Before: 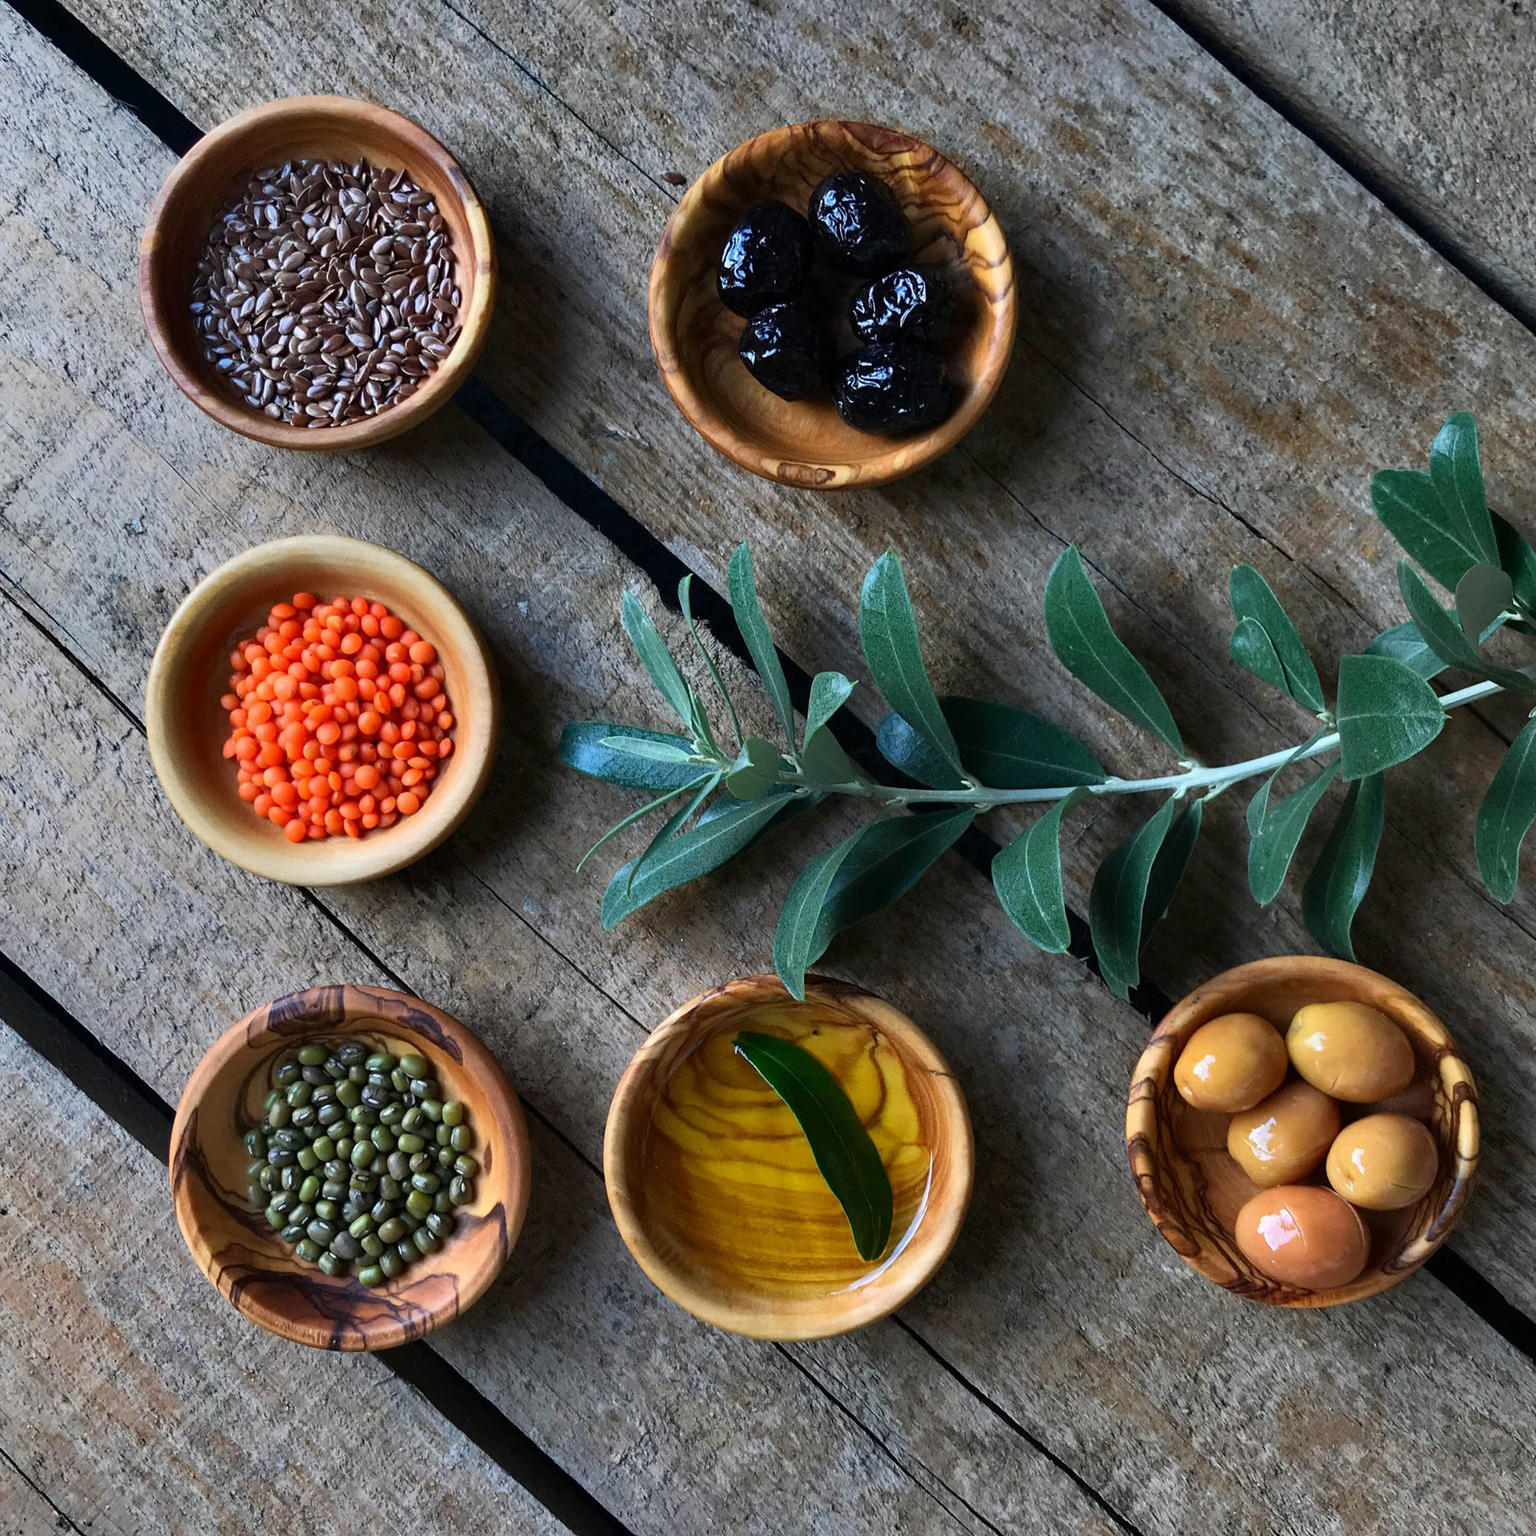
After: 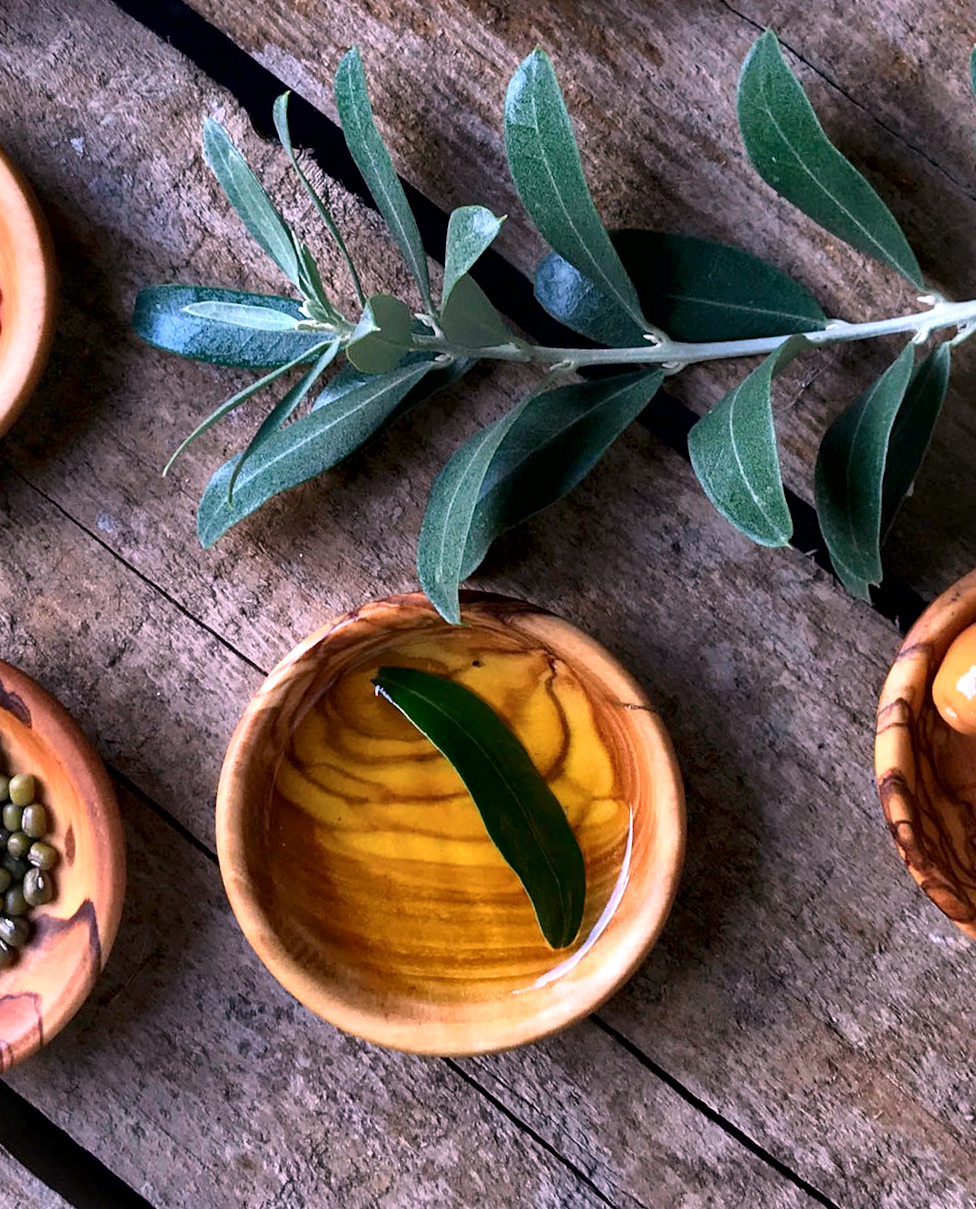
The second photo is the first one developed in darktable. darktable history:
white balance: red 1.188, blue 1.11
exposure: exposure 0.2 EV, compensate highlight preservation false
local contrast: mode bilateral grid, contrast 25, coarseness 60, detail 151%, midtone range 0.2
rotate and perspective: rotation -3°, crop left 0.031, crop right 0.968, crop top 0.07, crop bottom 0.93
crop and rotate: left 29.237%, top 31.152%, right 19.807%
